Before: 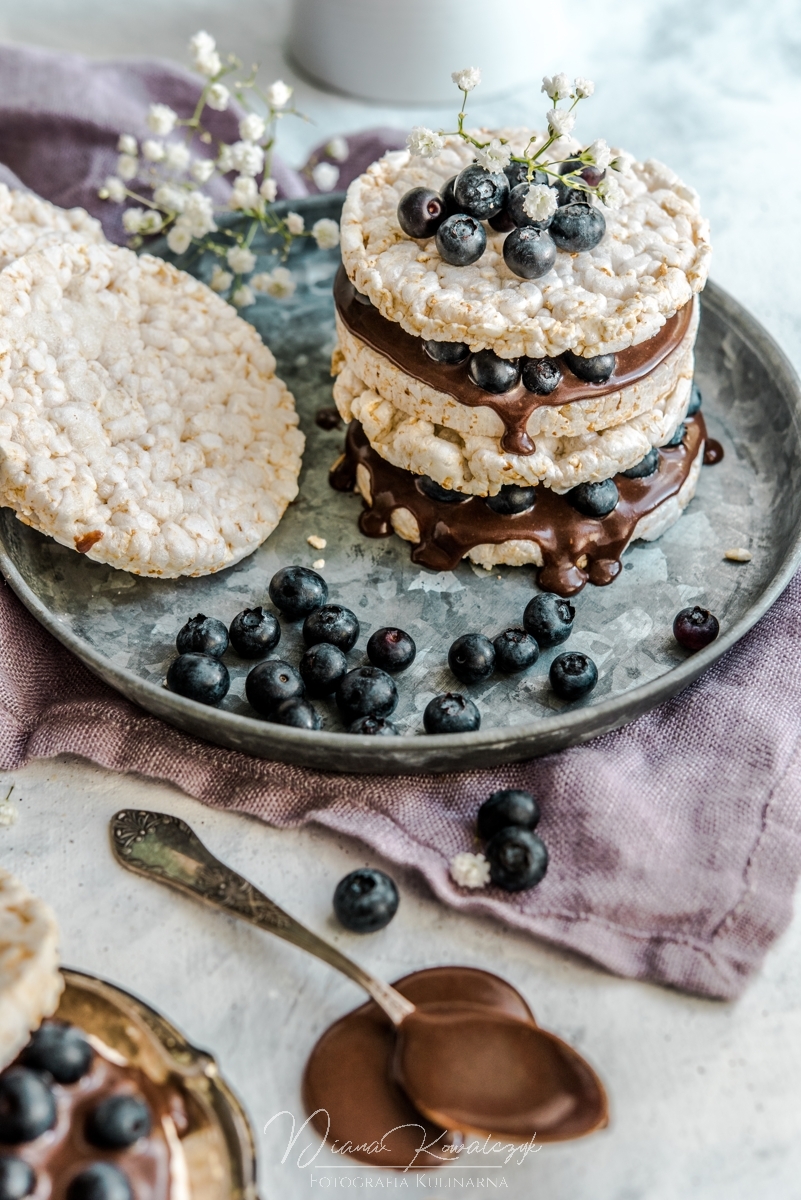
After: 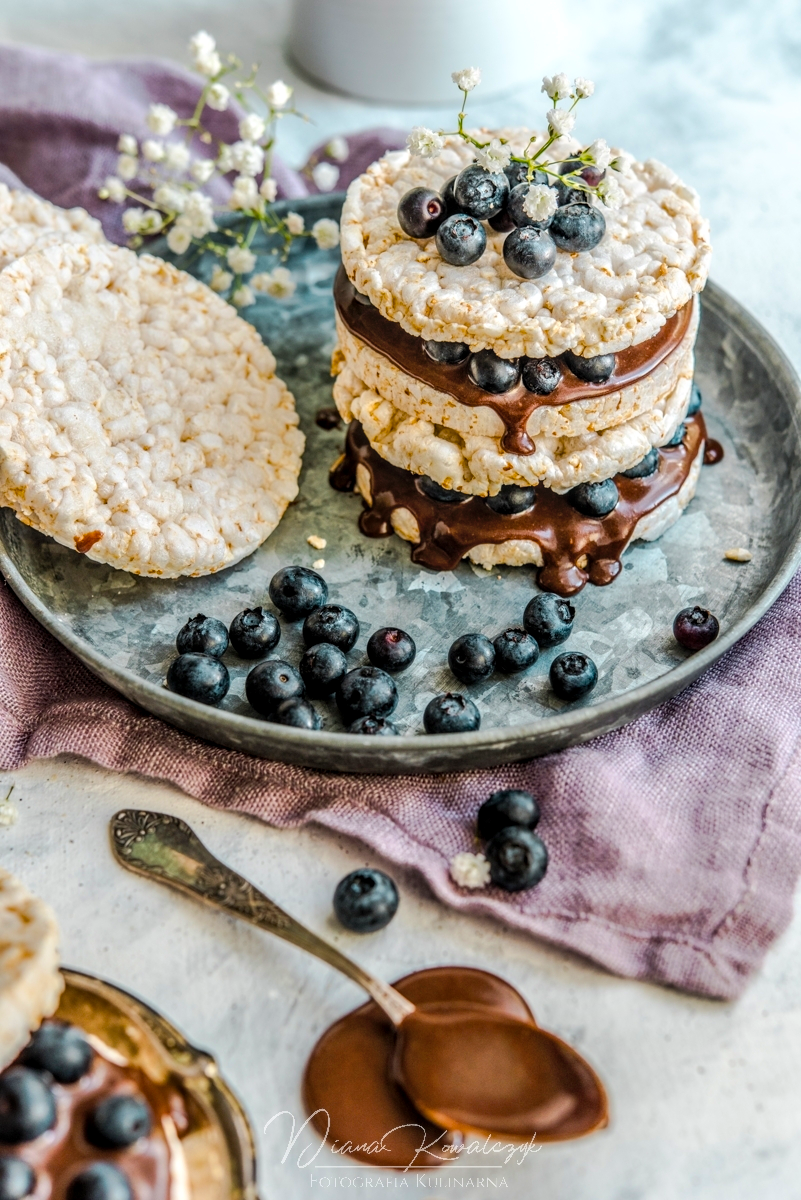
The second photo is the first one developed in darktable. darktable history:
local contrast: on, module defaults
color balance rgb: linear chroma grading › shadows -8%, linear chroma grading › global chroma 10%, perceptual saturation grading › global saturation 2%, perceptual saturation grading › highlights -2%, perceptual saturation grading › mid-tones 4%, perceptual saturation grading › shadows 8%, perceptual brilliance grading › global brilliance 2%, perceptual brilliance grading › highlights -4%, global vibrance 16%, saturation formula JzAzBz (2021)
contrast brightness saturation: brightness 0.09, saturation 0.19
